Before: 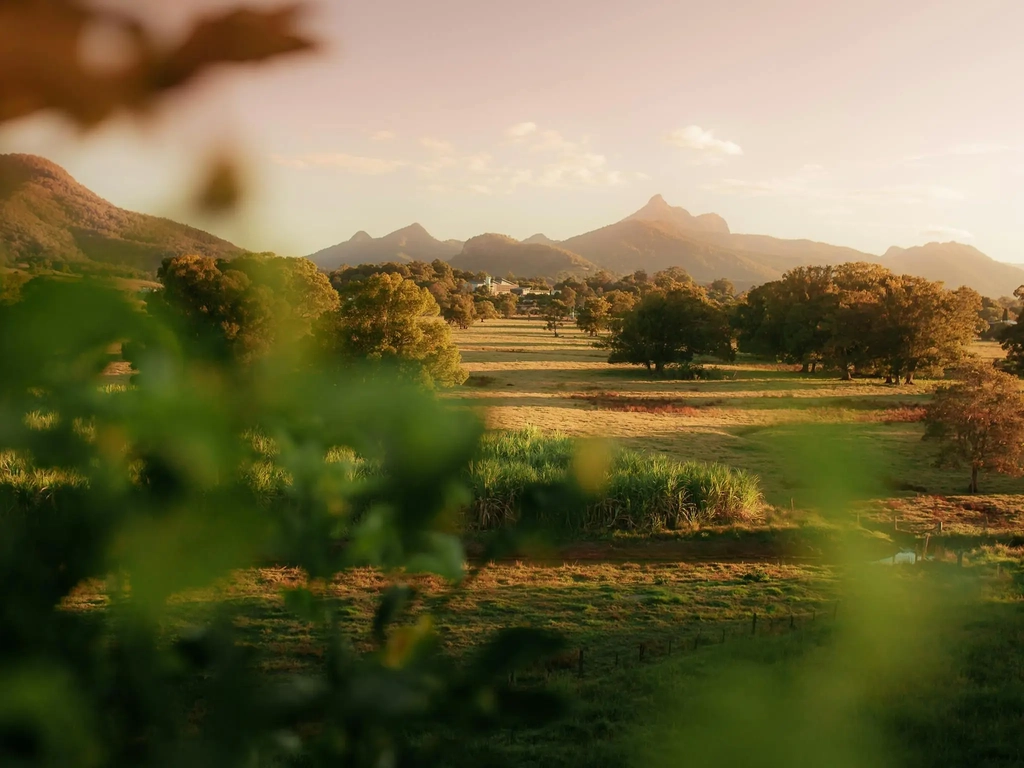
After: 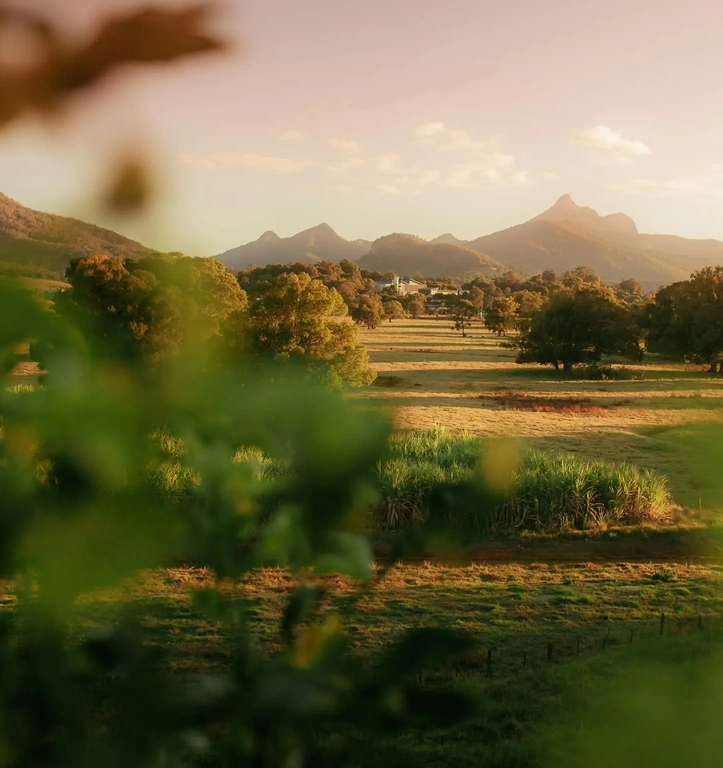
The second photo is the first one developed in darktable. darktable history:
crop and rotate: left 9.002%, right 20.328%
